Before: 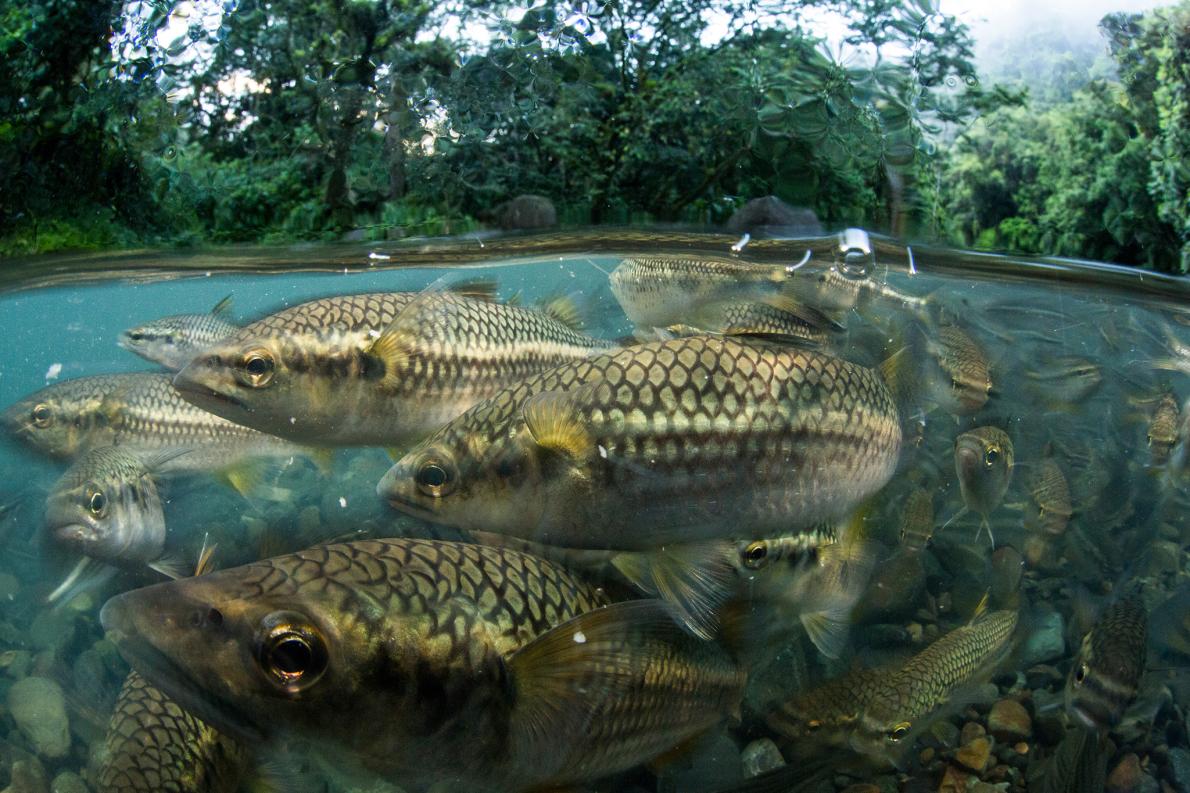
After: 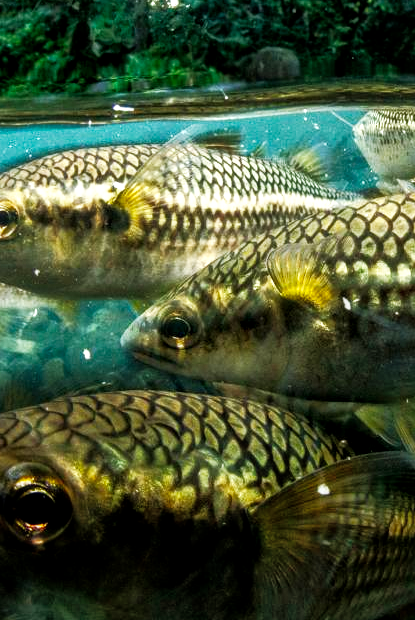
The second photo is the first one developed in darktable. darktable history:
crop and rotate: left 21.545%, top 18.764%, right 43.569%, bottom 2.984%
shadows and highlights: highlights color adjustment 39.75%
base curve: curves: ch0 [(0, 0) (0.007, 0.004) (0.027, 0.03) (0.046, 0.07) (0.207, 0.54) (0.442, 0.872) (0.673, 0.972) (1, 1)], preserve colors none
tone equalizer: edges refinement/feathering 500, mask exposure compensation -1.57 EV, preserve details no
vignetting: fall-off start 100.84%, brightness -0.516, saturation -0.508
color balance rgb: shadows lift › chroma 3.813%, shadows lift › hue 90.4°, perceptual saturation grading › global saturation 19.392%, perceptual brilliance grading › highlights 3.577%, perceptual brilliance grading › mid-tones -18.983%, perceptual brilliance grading › shadows -41.909%
local contrast: detail 130%
